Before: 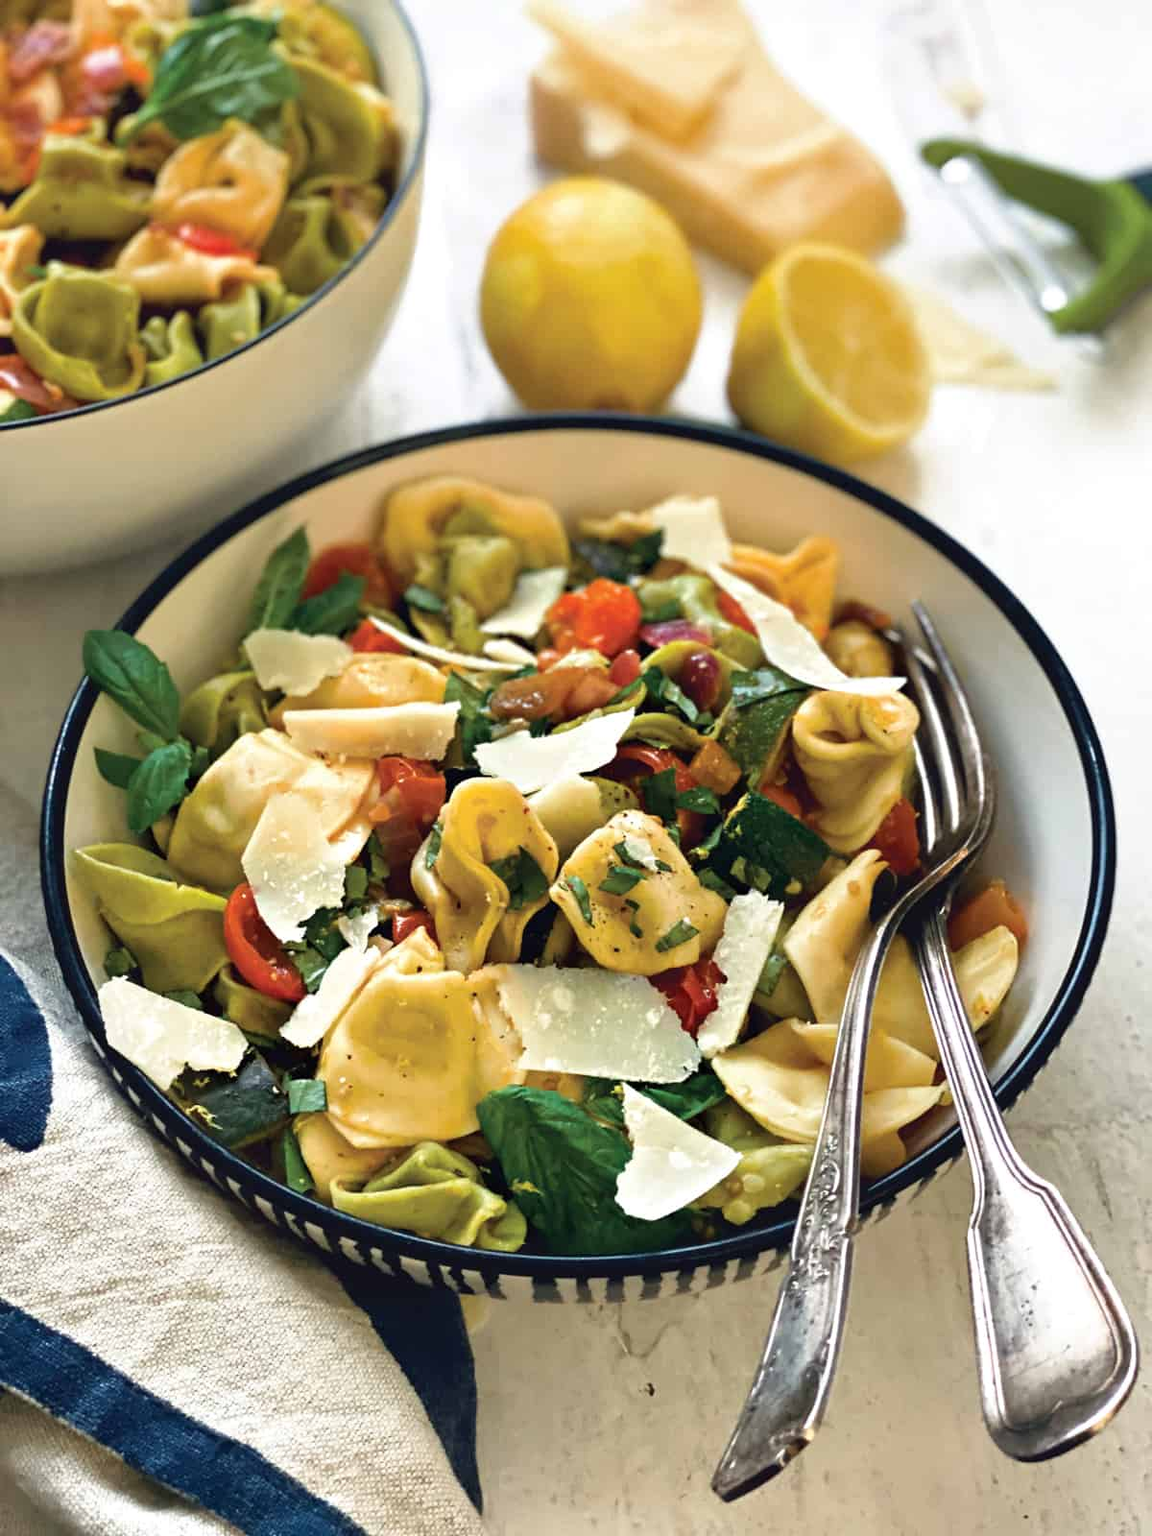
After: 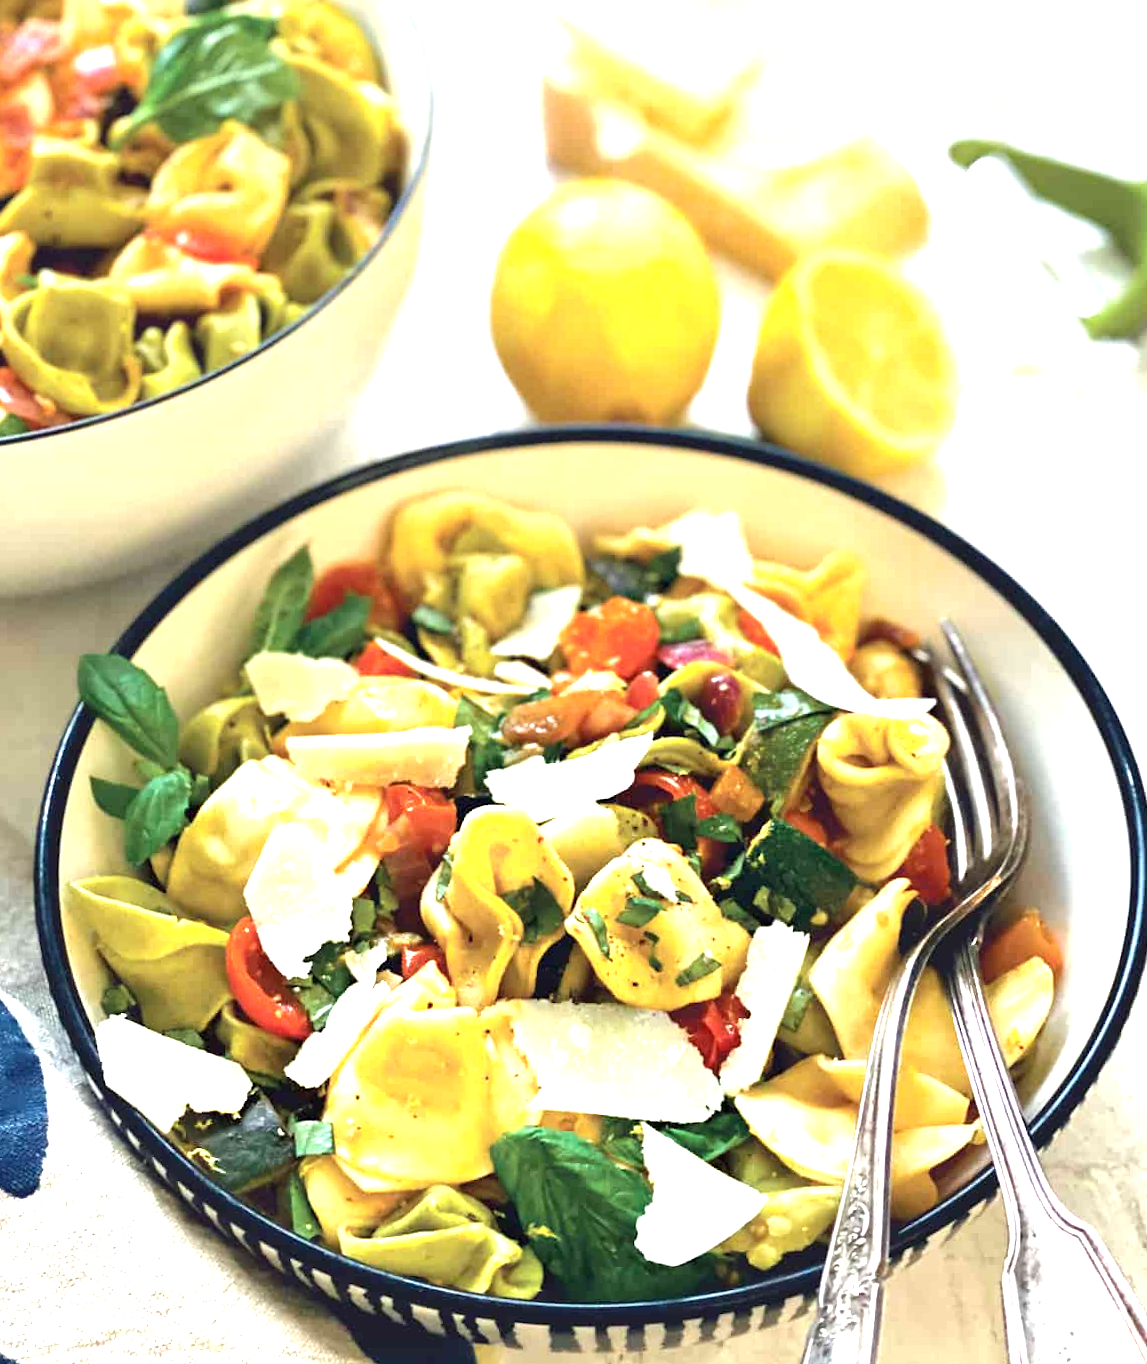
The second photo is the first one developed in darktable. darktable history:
exposure: exposure 1.244 EV, compensate highlight preservation false
crop and rotate: angle 0.303°, left 0.4%, right 3.33%, bottom 14.118%
